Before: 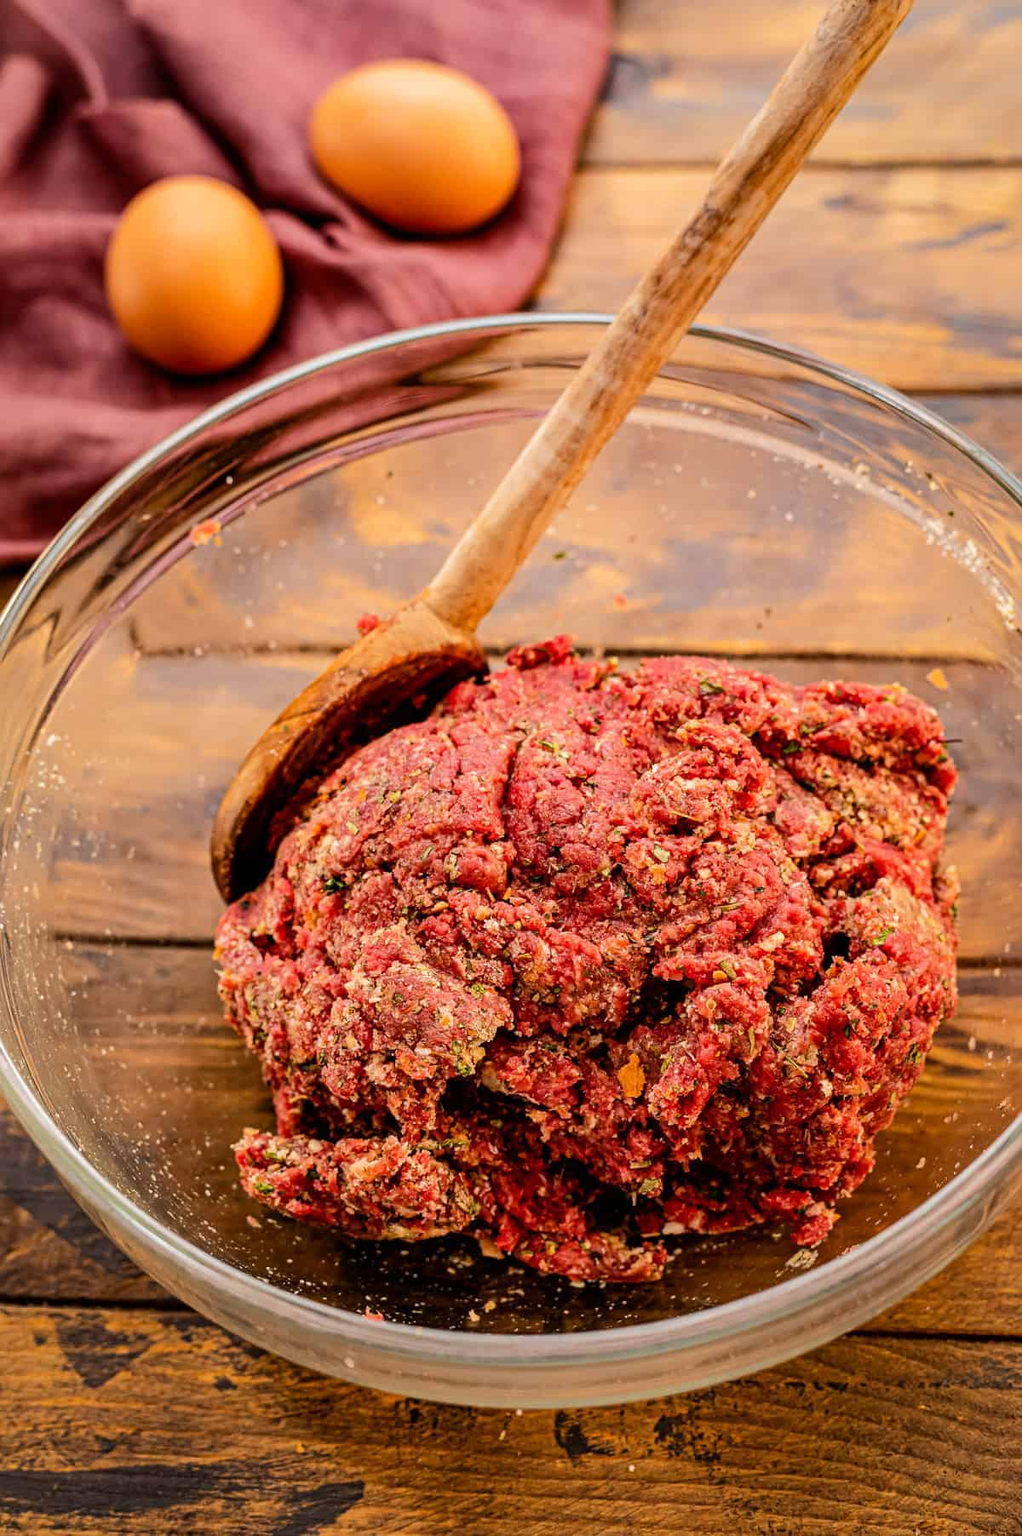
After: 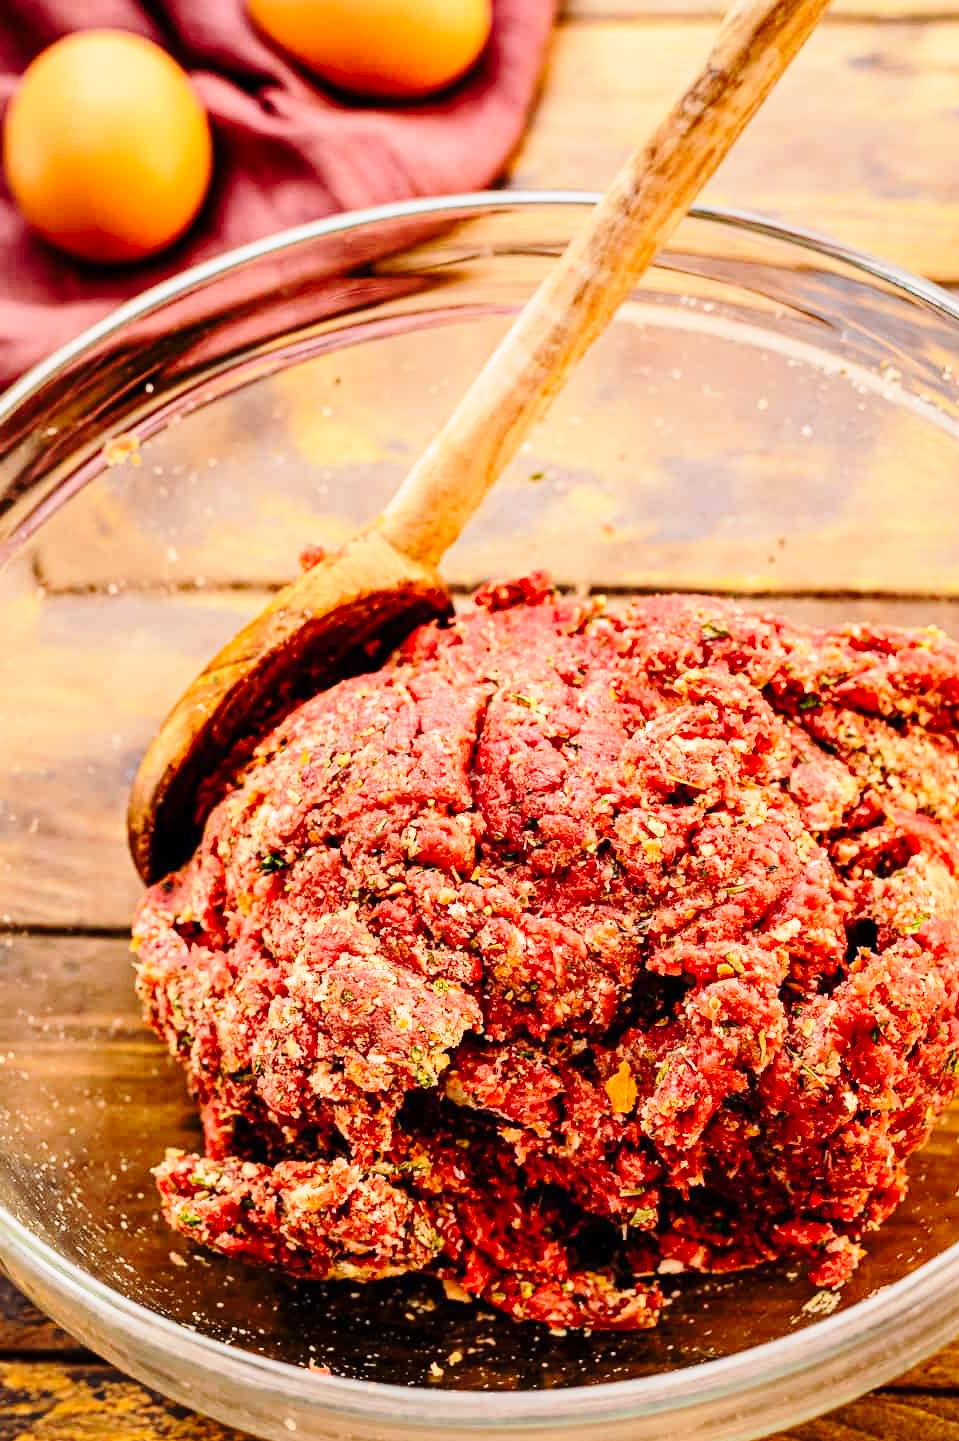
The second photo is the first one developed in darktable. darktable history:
base curve: curves: ch0 [(0, 0) (0.028, 0.03) (0.121, 0.232) (0.46, 0.748) (0.859, 0.968) (1, 1)], preserve colors none
crop and rotate: left 10.07%, top 9.789%, right 9.934%, bottom 10.31%
